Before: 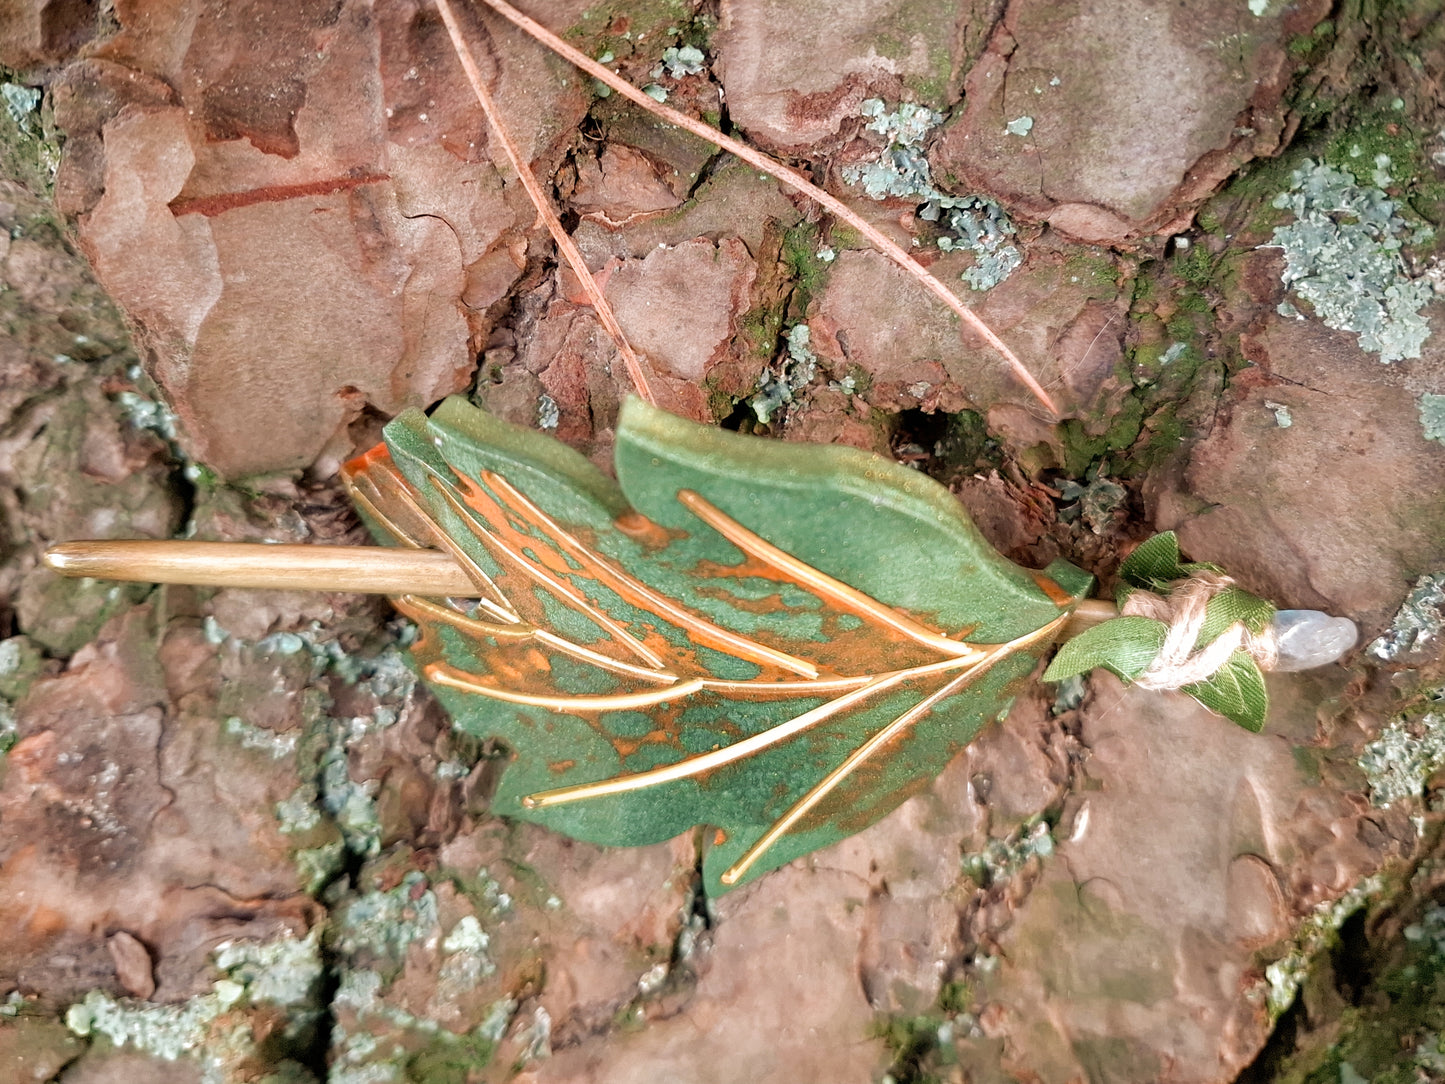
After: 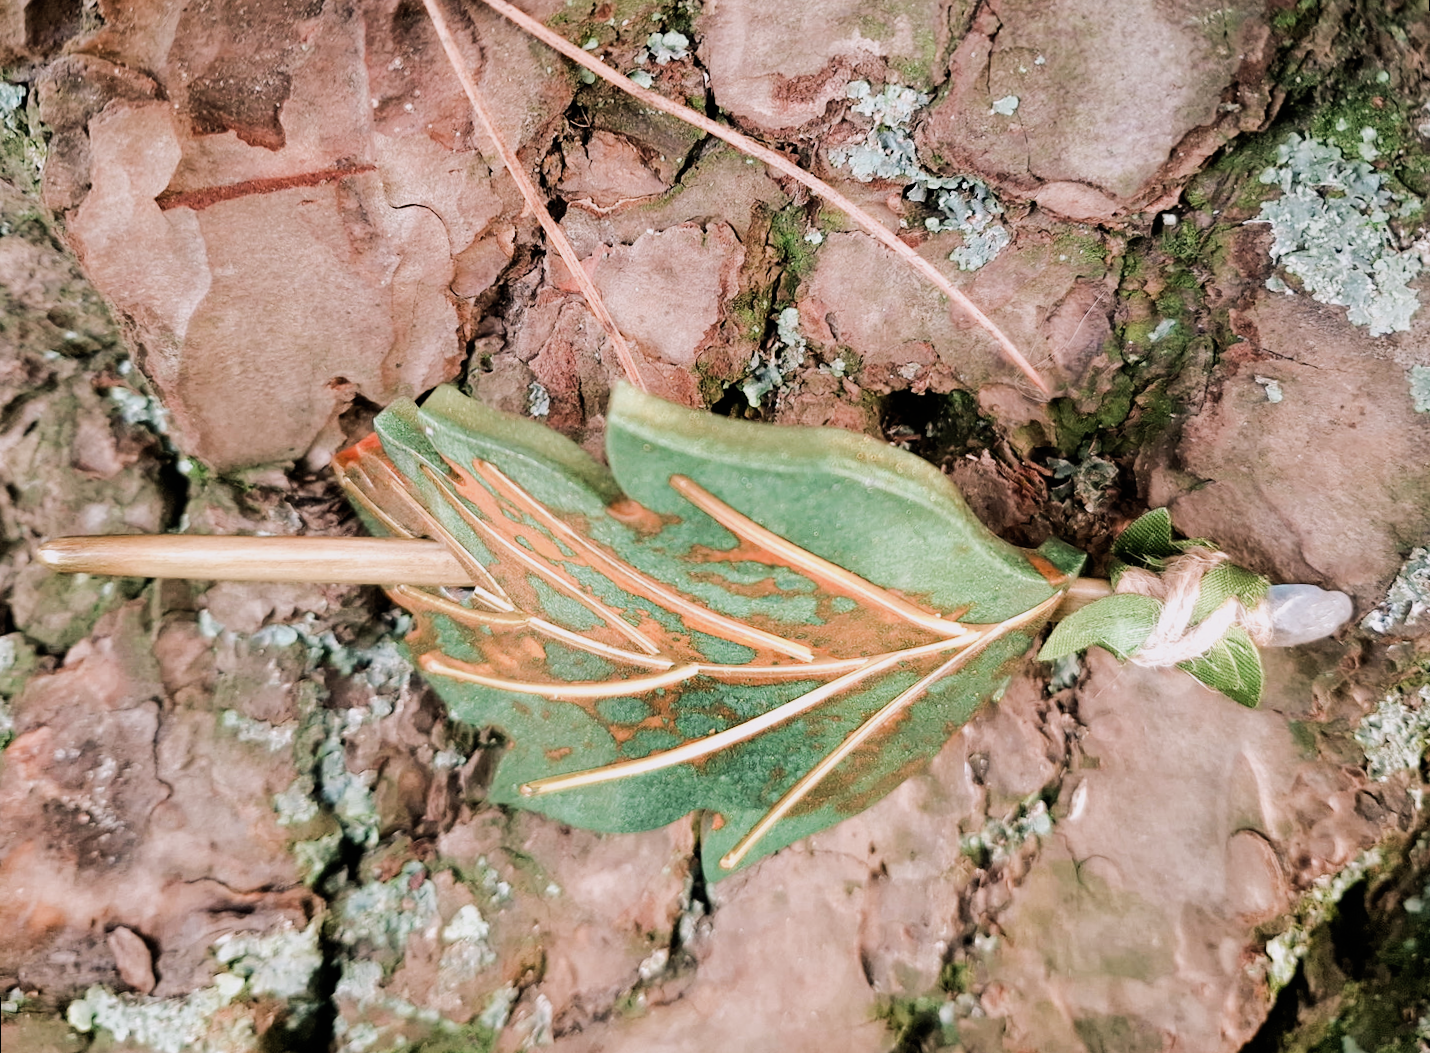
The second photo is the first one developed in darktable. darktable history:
color balance rgb: shadows lift › chroma 2%, shadows lift › hue 135.47°, highlights gain › chroma 2%, highlights gain › hue 291.01°, global offset › luminance 0.5%, perceptual saturation grading › global saturation -10.8%, perceptual saturation grading › highlights -26.83%, perceptual saturation grading › shadows 21.25%, perceptual brilliance grading › highlights 17.77%, perceptual brilliance grading › mid-tones 31.71%, perceptual brilliance grading › shadows -31.01%, global vibrance 24.91%
filmic rgb: black relative exposure -7.65 EV, white relative exposure 4.56 EV, hardness 3.61, contrast 1.05
rotate and perspective: rotation -1°, crop left 0.011, crop right 0.989, crop top 0.025, crop bottom 0.975
